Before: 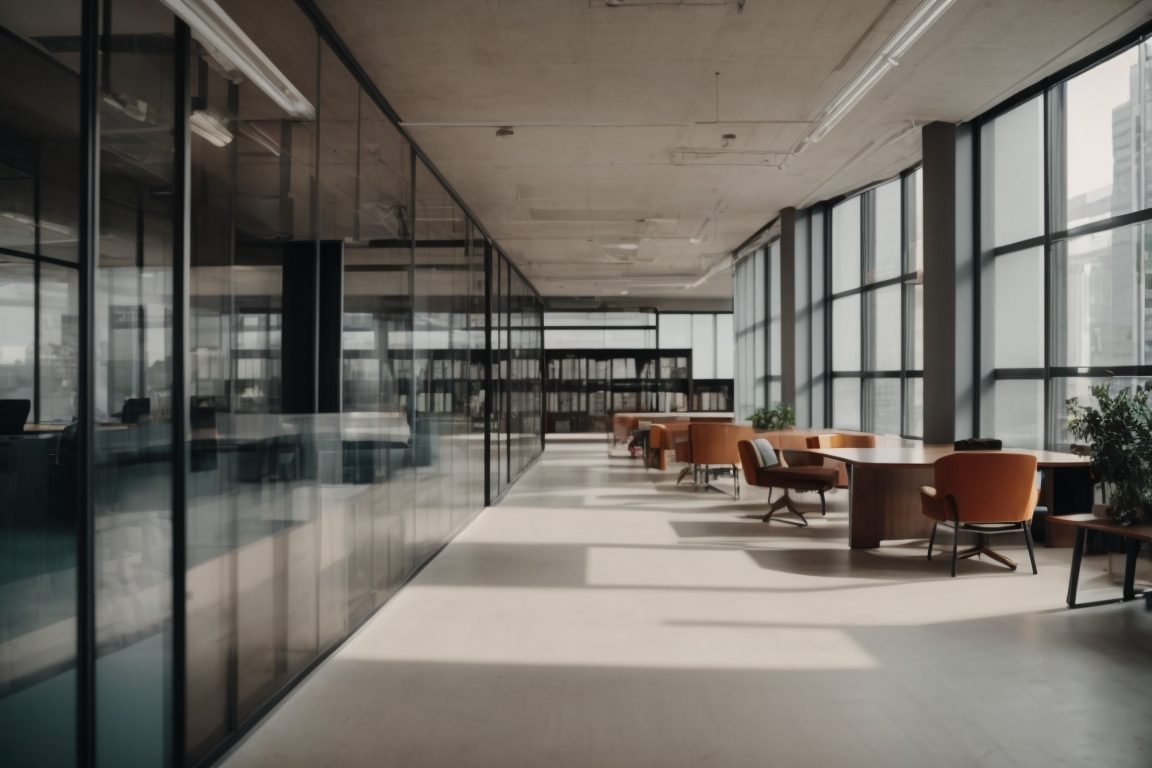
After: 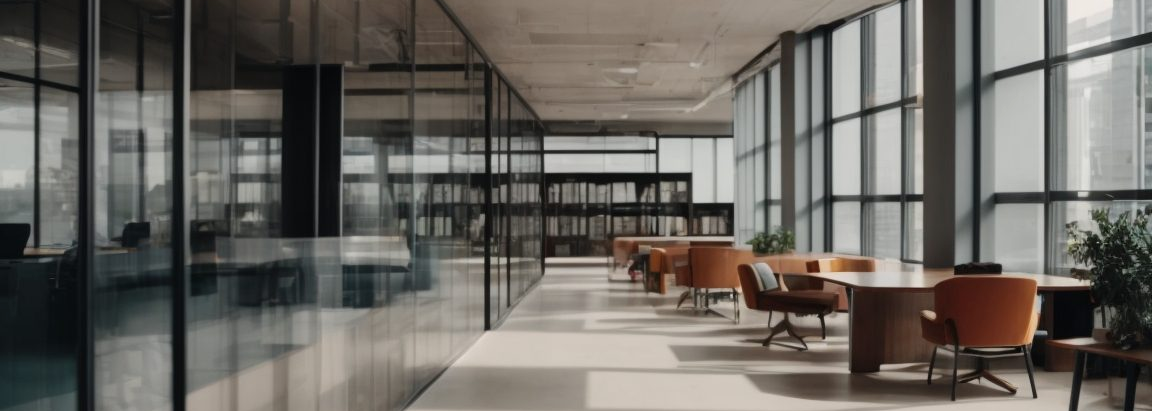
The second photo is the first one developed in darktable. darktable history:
crop and rotate: top 23.043%, bottom 23.437%
shadows and highlights: shadows 12, white point adjustment 1.2, highlights -0.36, soften with gaussian
